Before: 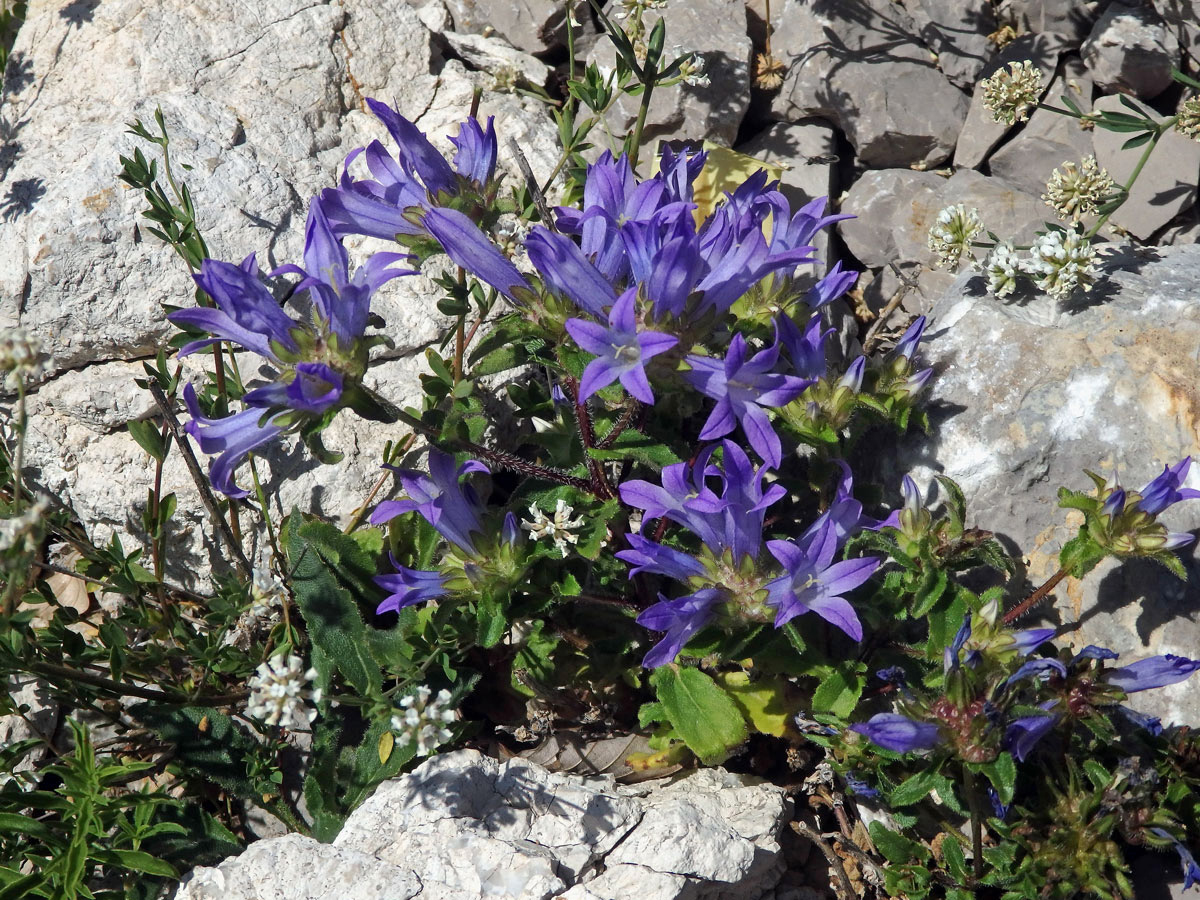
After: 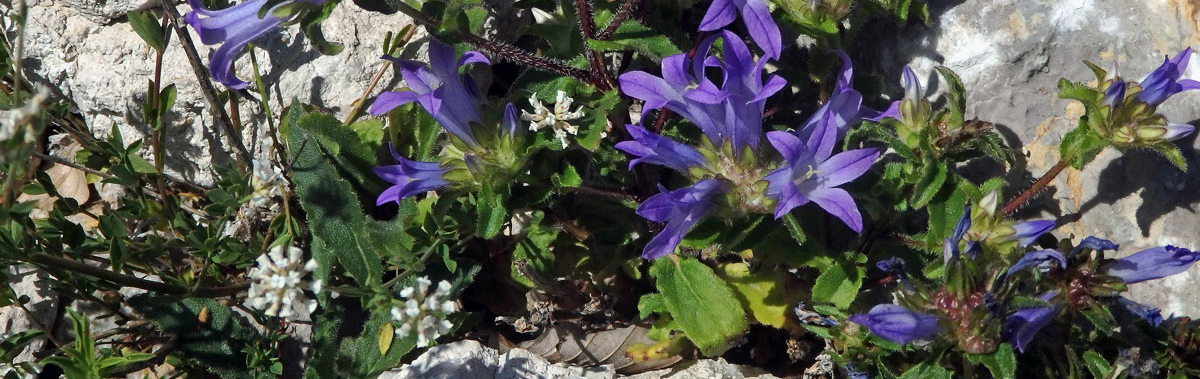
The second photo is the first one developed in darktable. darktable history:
crop: top 45.544%, bottom 12.242%
